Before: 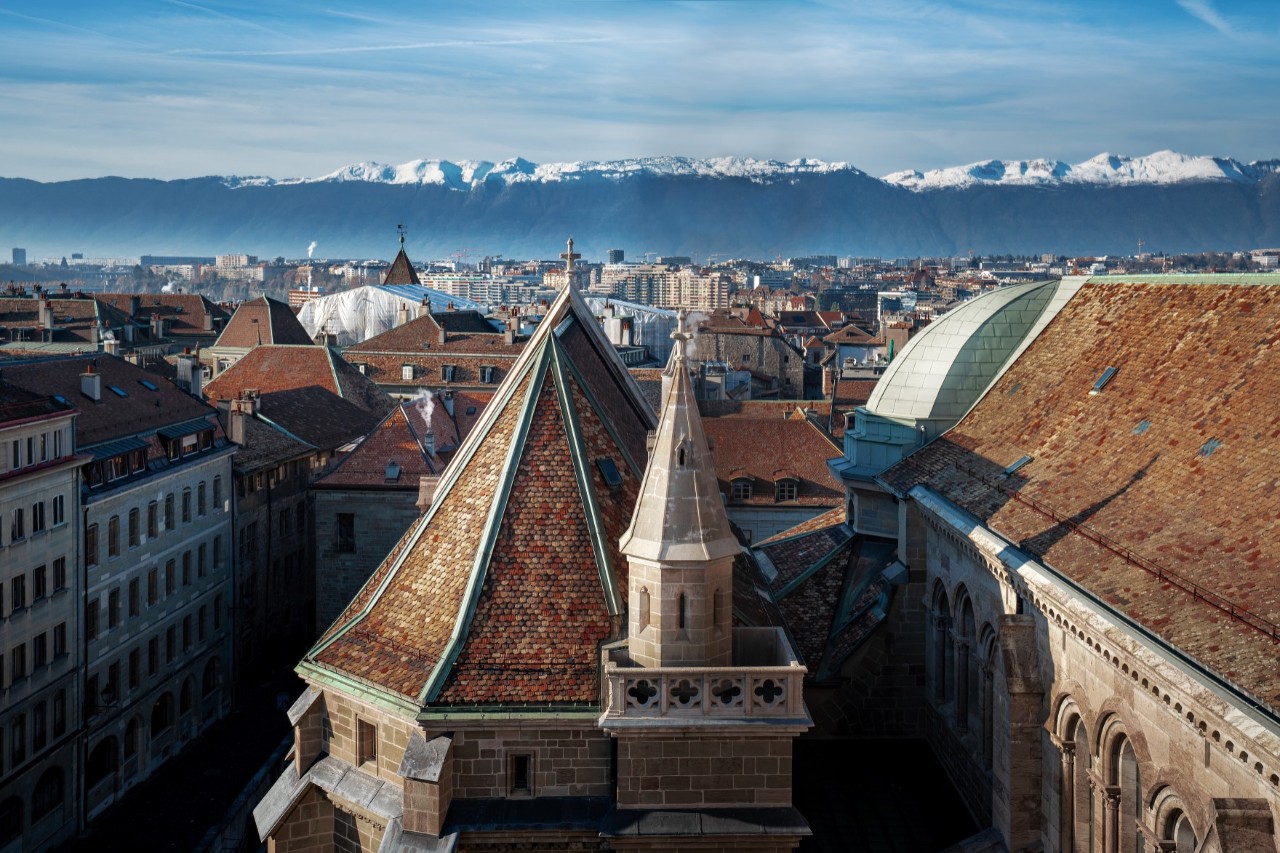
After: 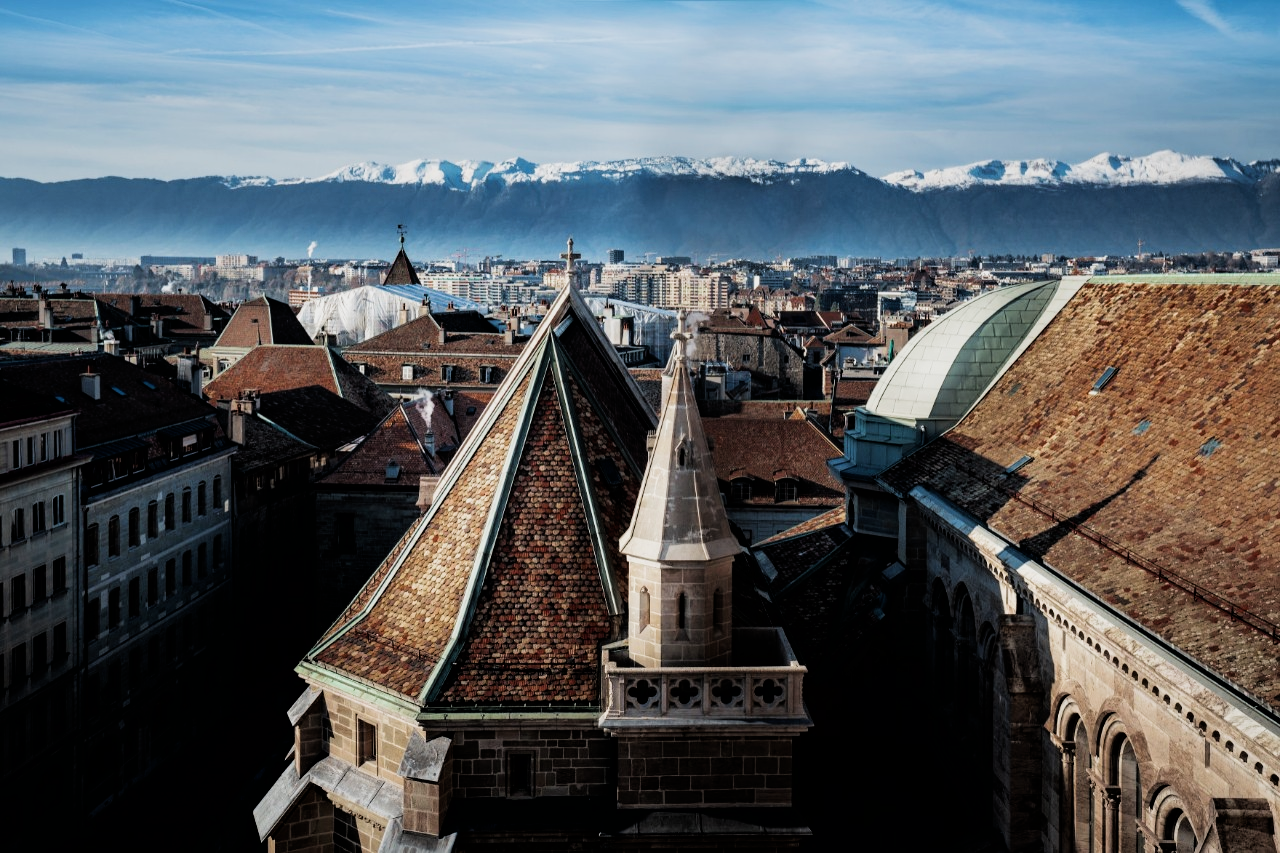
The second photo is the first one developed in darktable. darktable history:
filmic rgb: black relative exposure -5.04 EV, white relative exposure 3.54 EV, hardness 3.17, contrast 1.404, highlights saturation mix -49.85%
